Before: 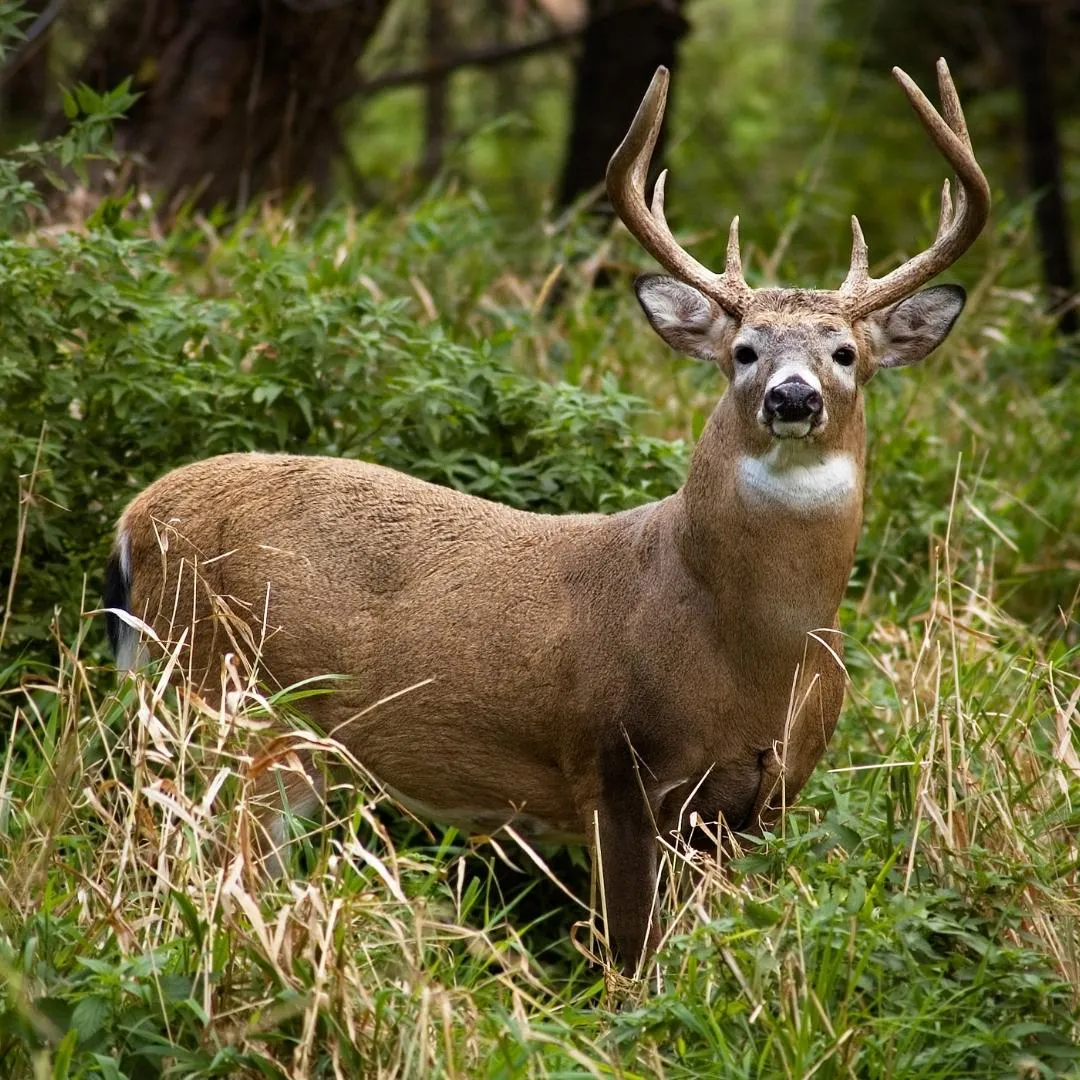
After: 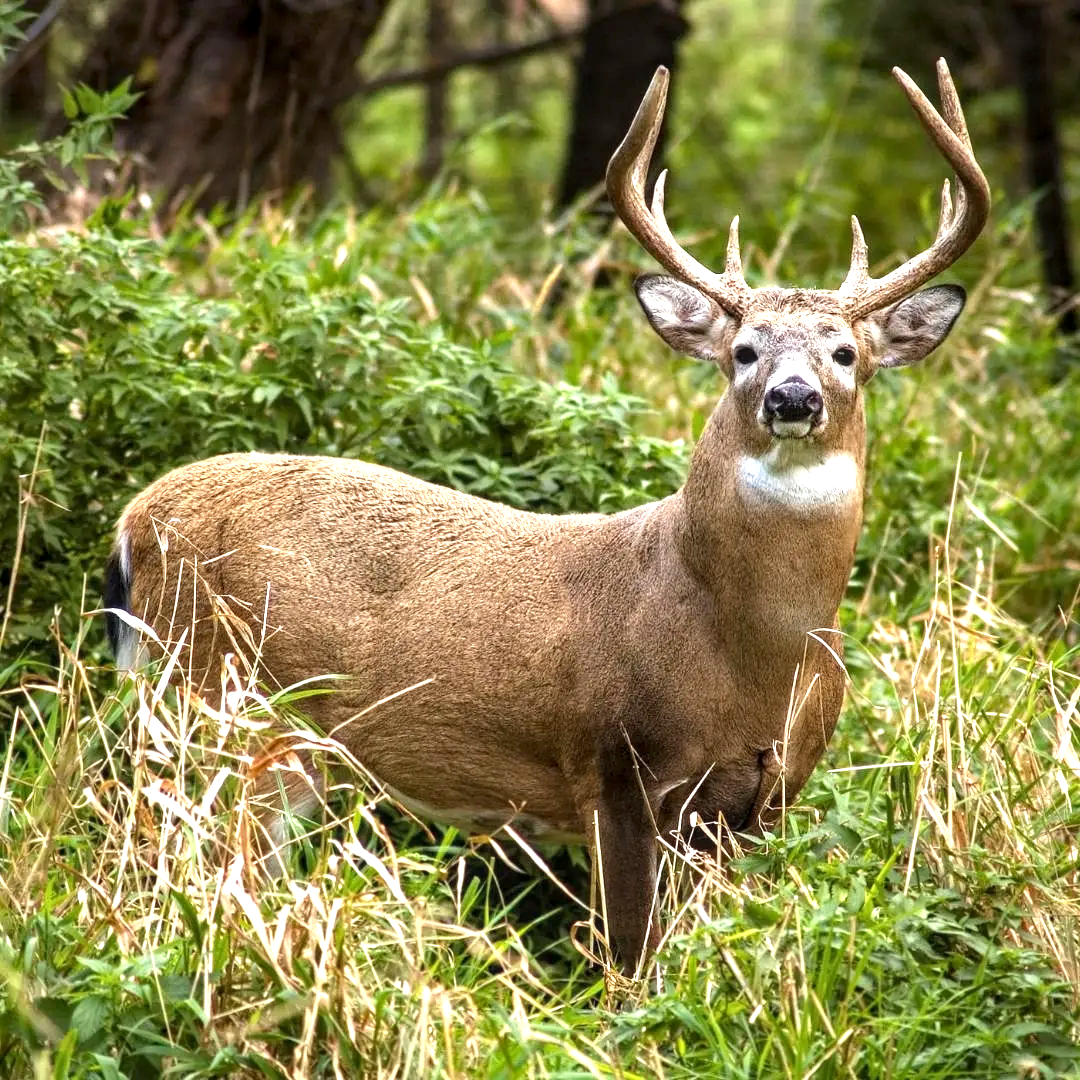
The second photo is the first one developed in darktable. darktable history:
local contrast: on, module defaults
exposure: black level correction 0, exposure 1.001 EV, compensate highlight preservation false
